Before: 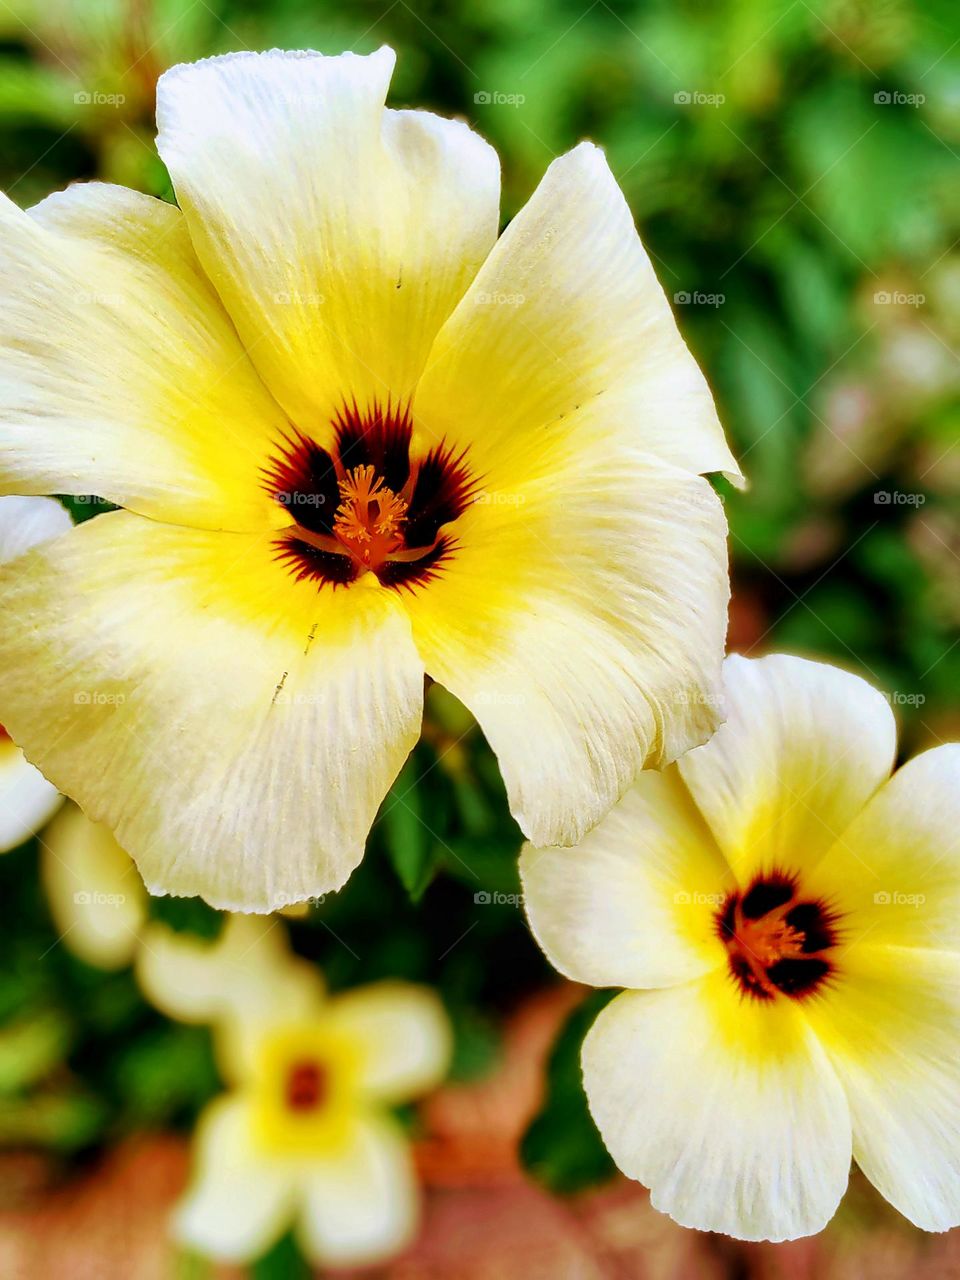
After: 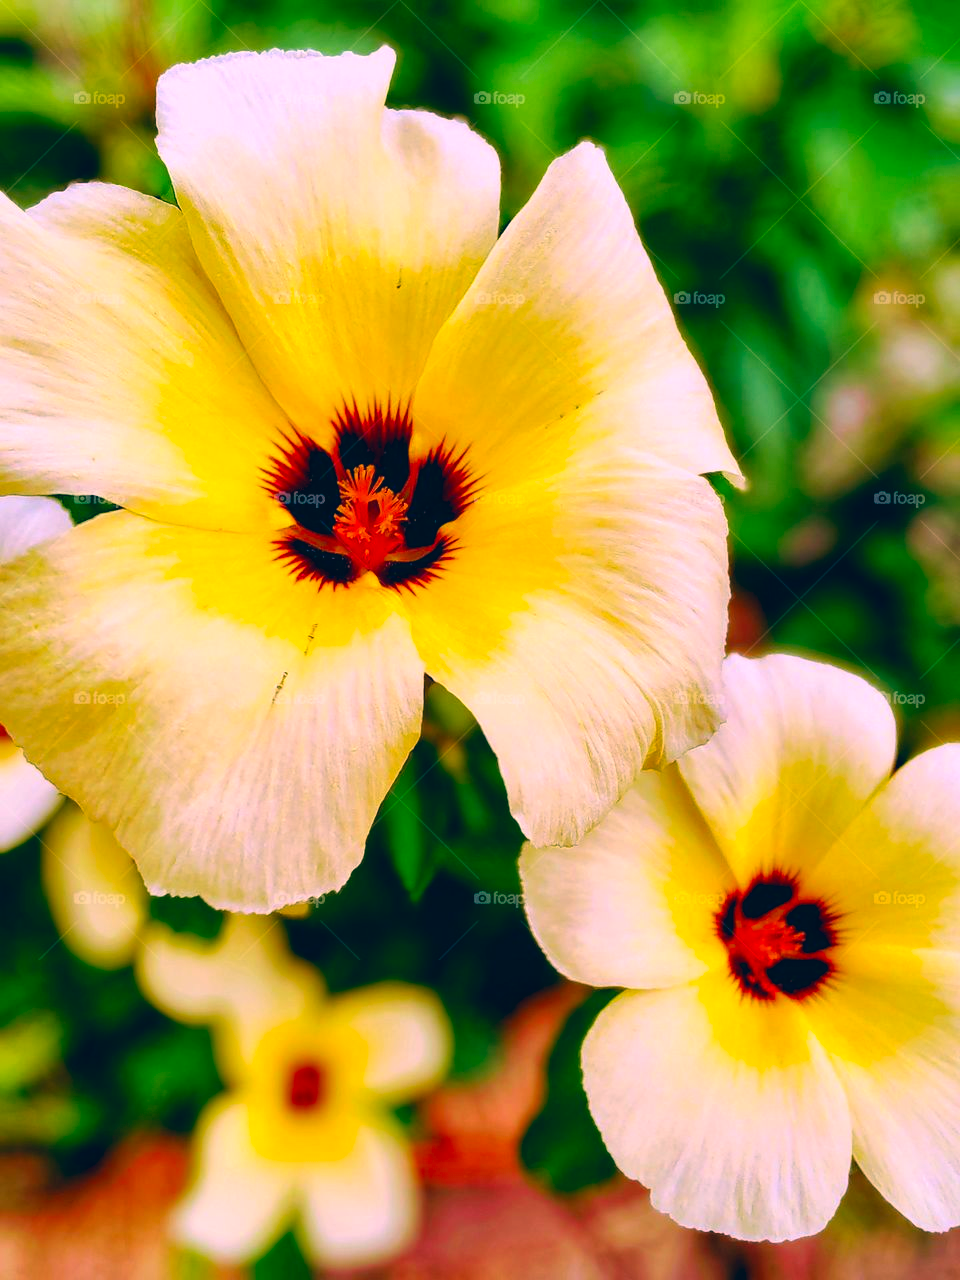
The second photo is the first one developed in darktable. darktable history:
color correction: highlights a* 16.9, highlights b* 0.291, shadows a* -15.21, shadows b* -13.93, saturation 1.45
